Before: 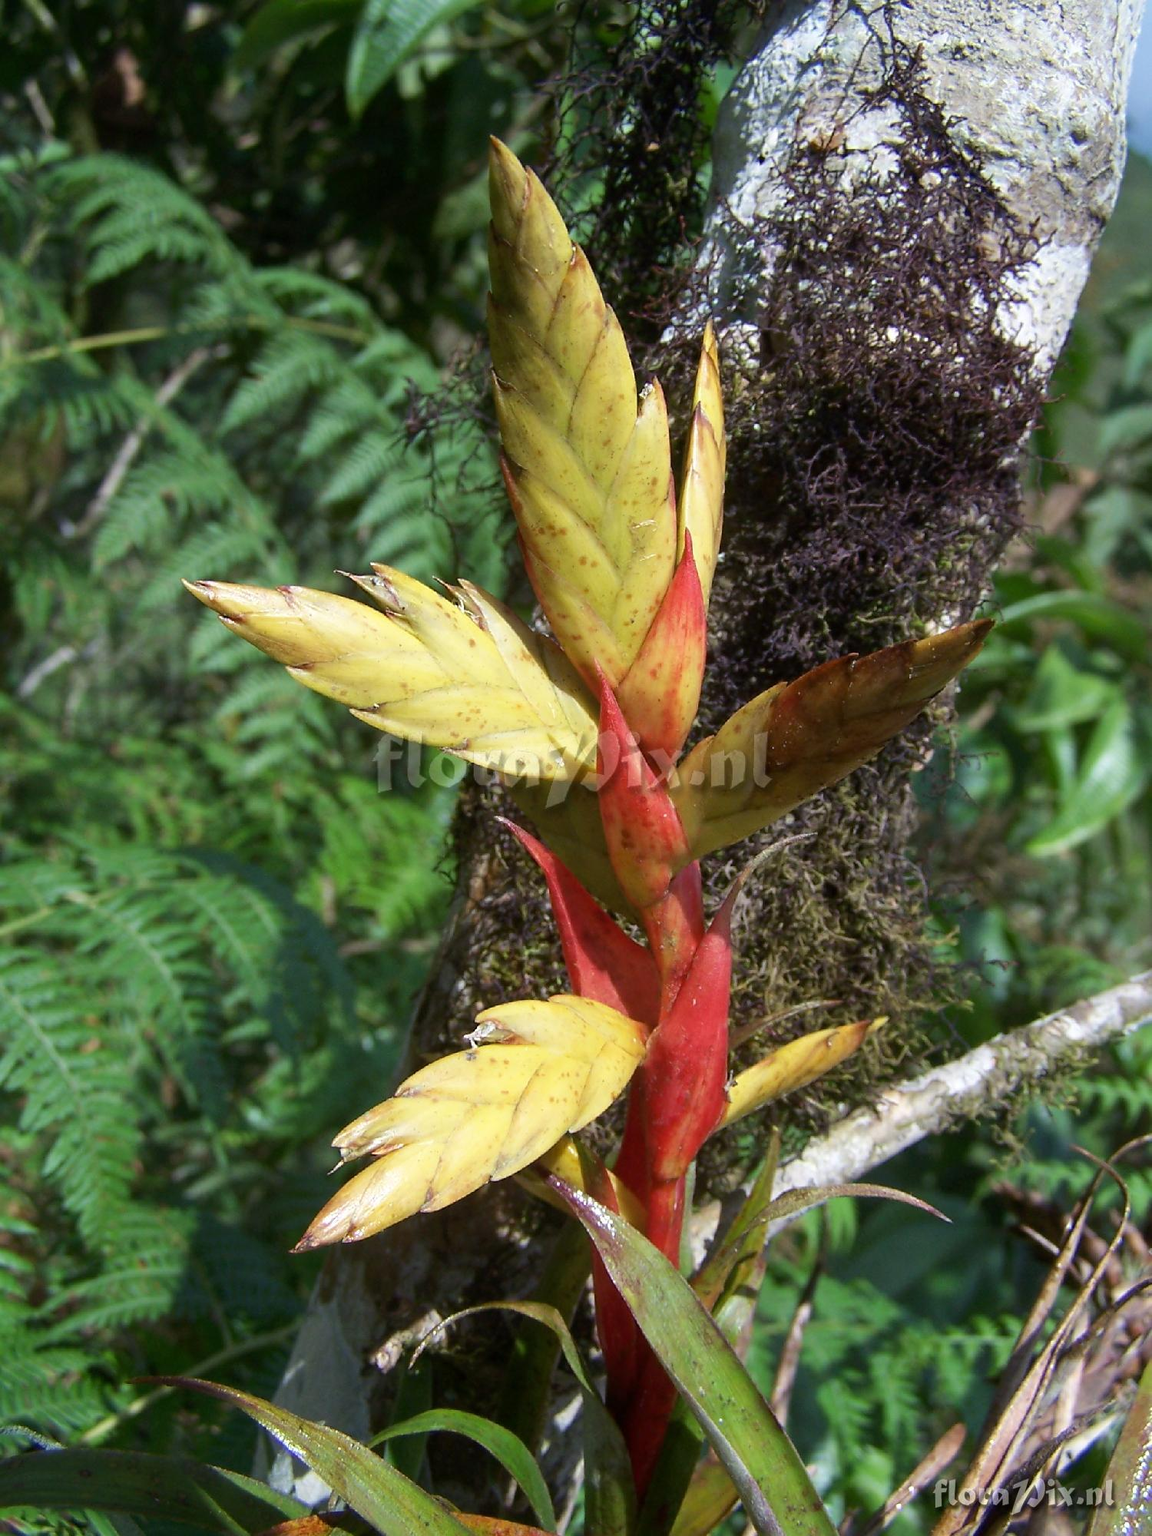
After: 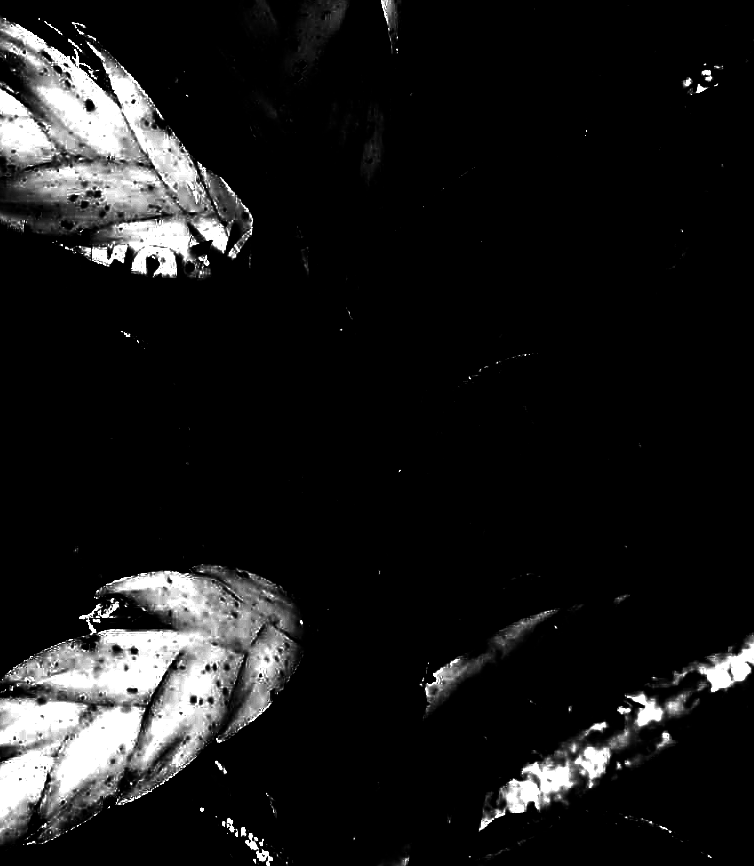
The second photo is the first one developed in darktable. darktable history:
levels: levels [0.721, 0.937, 0.997]
color balance: lift [1.001, 0.997, 0.99, 1.01], gamma [1.007, 1, 0.975, 1.025], gain [1, 1.065, 1.052, 0.935], contrast 13.25%
monochrome: on, module defaults
sharpen: on, module defaults
crop: left 35.03%, top 36.625%, right 14.663%, bottom 20.057%
color balance rgb: linear chroma grading › global chroma 25%, perceptual saturation grading › global saturation 50%
